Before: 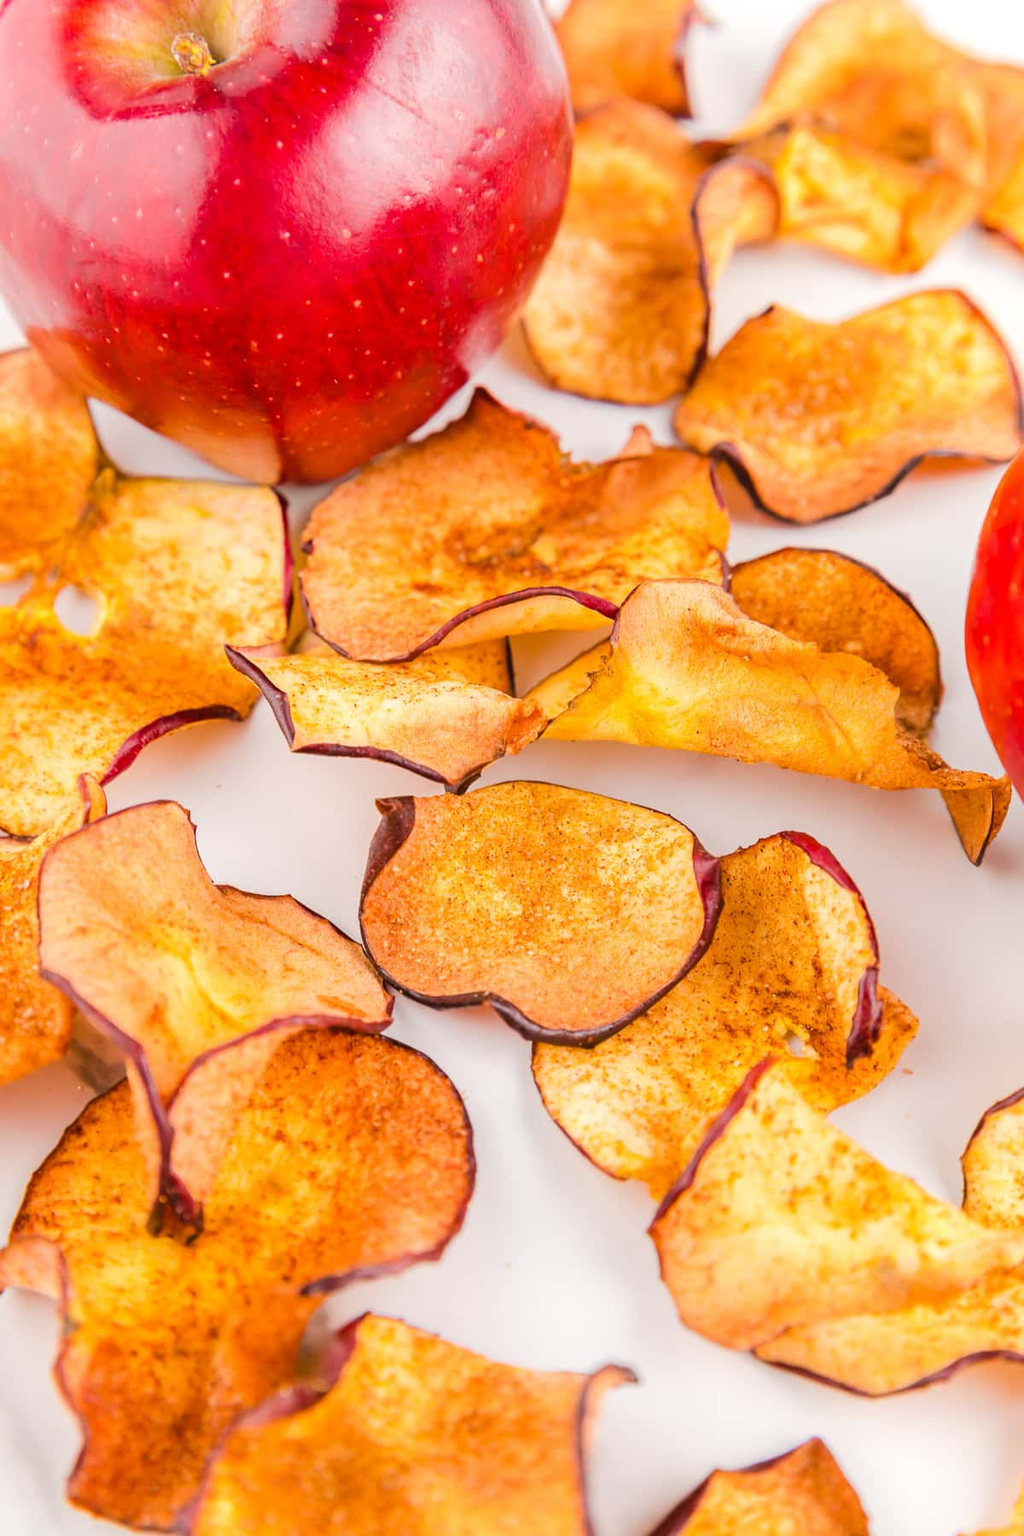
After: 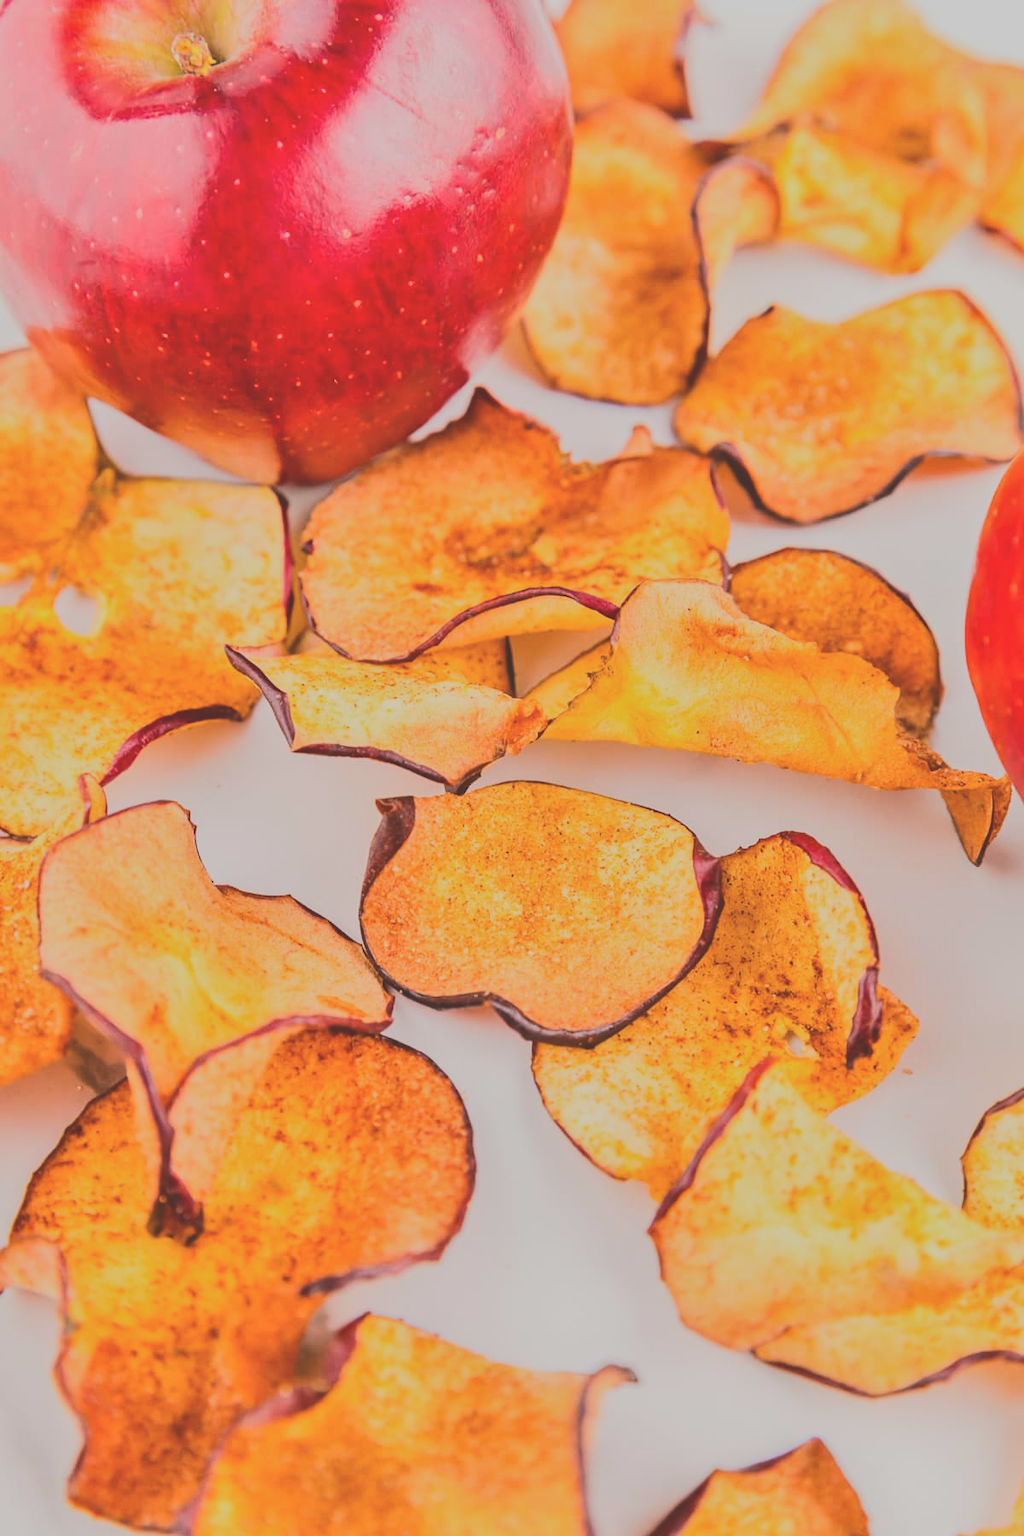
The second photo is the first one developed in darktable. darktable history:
exposure: black level correction -0.024, exposure -0.119 EV, compensate exposure bias true, compensate highlight preservation false
tone equalizer: -8 EV 1.03 EV, -7 EV 0.989 EV, -6 EV 0.986 EV, -5 EV 0.962 EV, -4 EV 1.04 EV, -3 EV 0.735 EV, -2 EV 0.486 EV, -1 EV 0.272 EV
tone curve: curves: ch0 [(0, 0.23) (0.125, 0.207) (0.245, 0.227) (0.736, 0.695) (1, 0.824)], color space Lab, linked channels, preserve colors none
